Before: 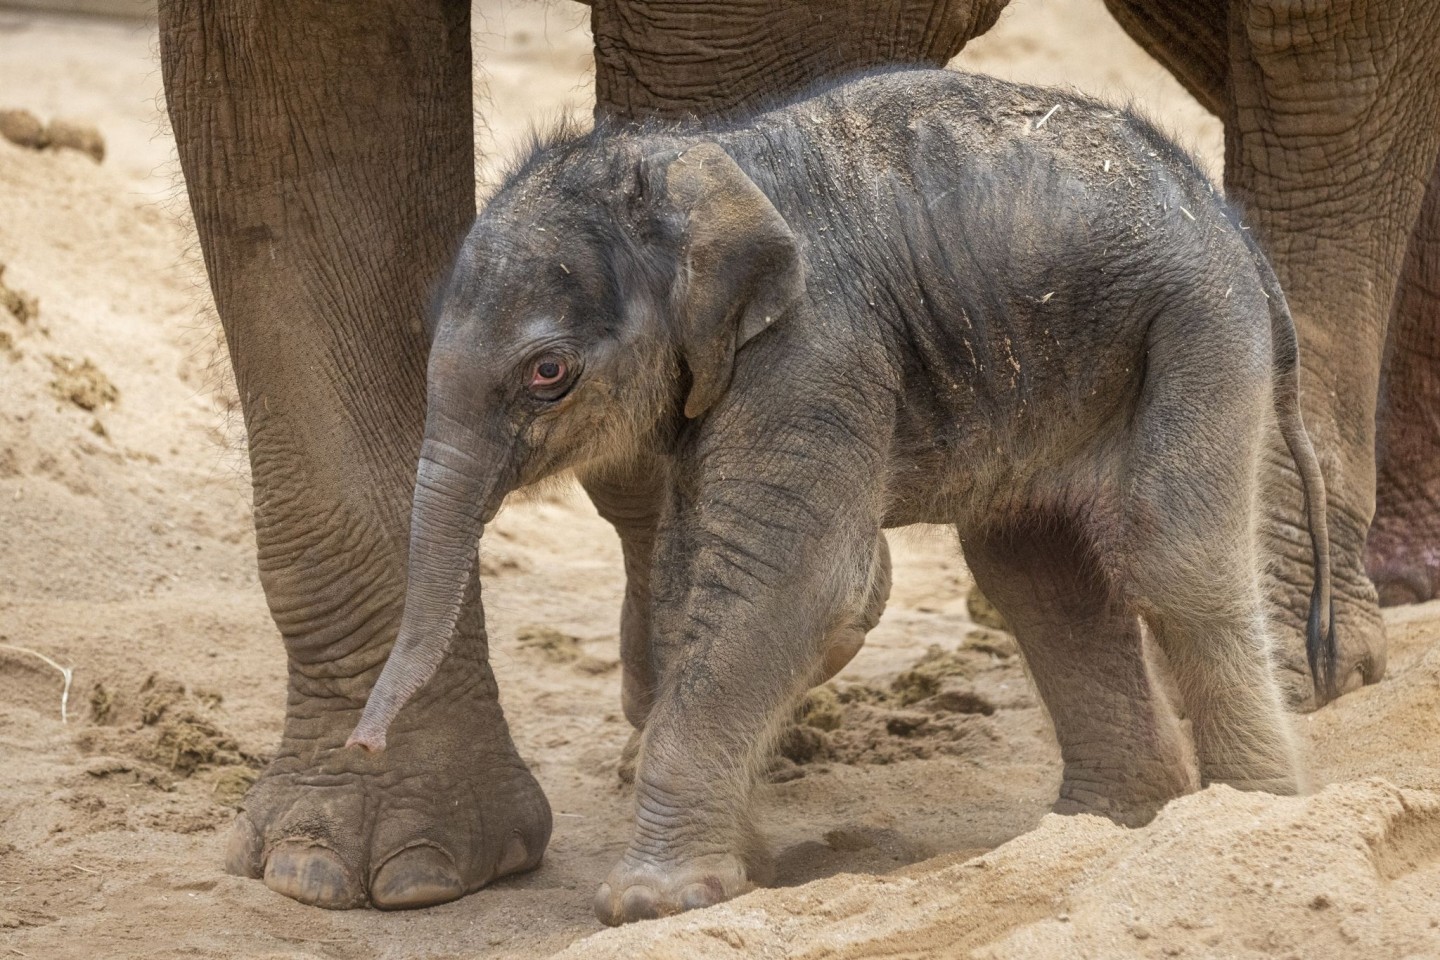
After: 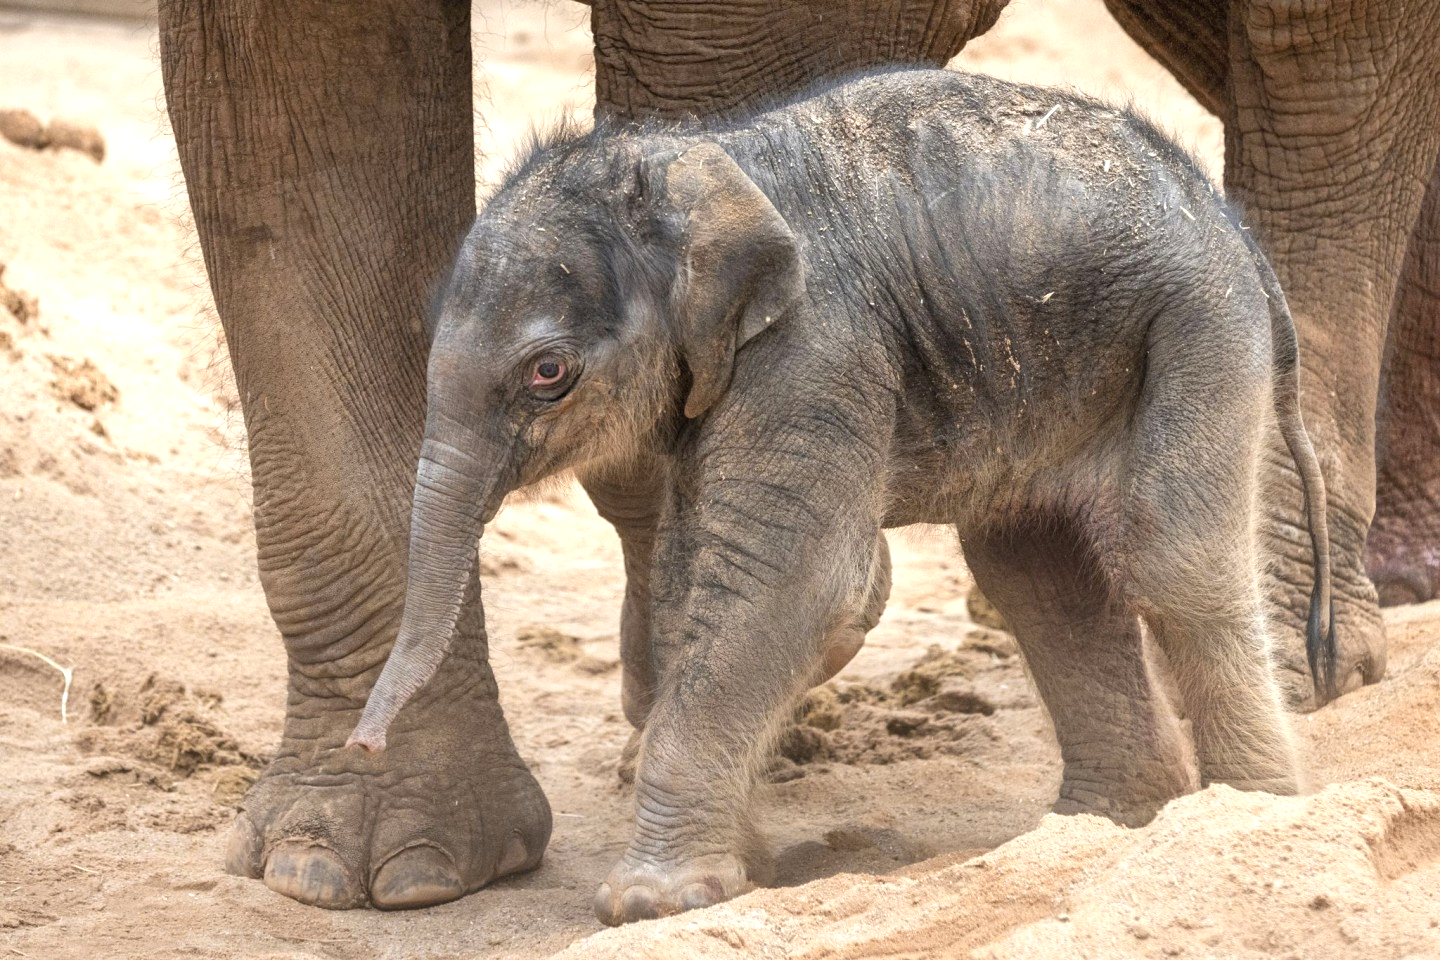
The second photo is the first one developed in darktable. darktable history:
exposure: exposure 0.6 EV, compensate highlight preservation false
color zones: curves: ch1 [(0, 0.469) (0.072, 0.457) (0.243, 0.494) (0.429, 0.5) (0.571, 0.5) (0.714, 0.5) (0.857, 0.5) (1, 0.469)]; ch2 [(0, 0.499) (0.143, 0.467) (0.242, 0.436) (0.429, 0.493) (0.571, 0.5) (0.714, 0.5) (0.857, 0.5) (1, 0.499)]
